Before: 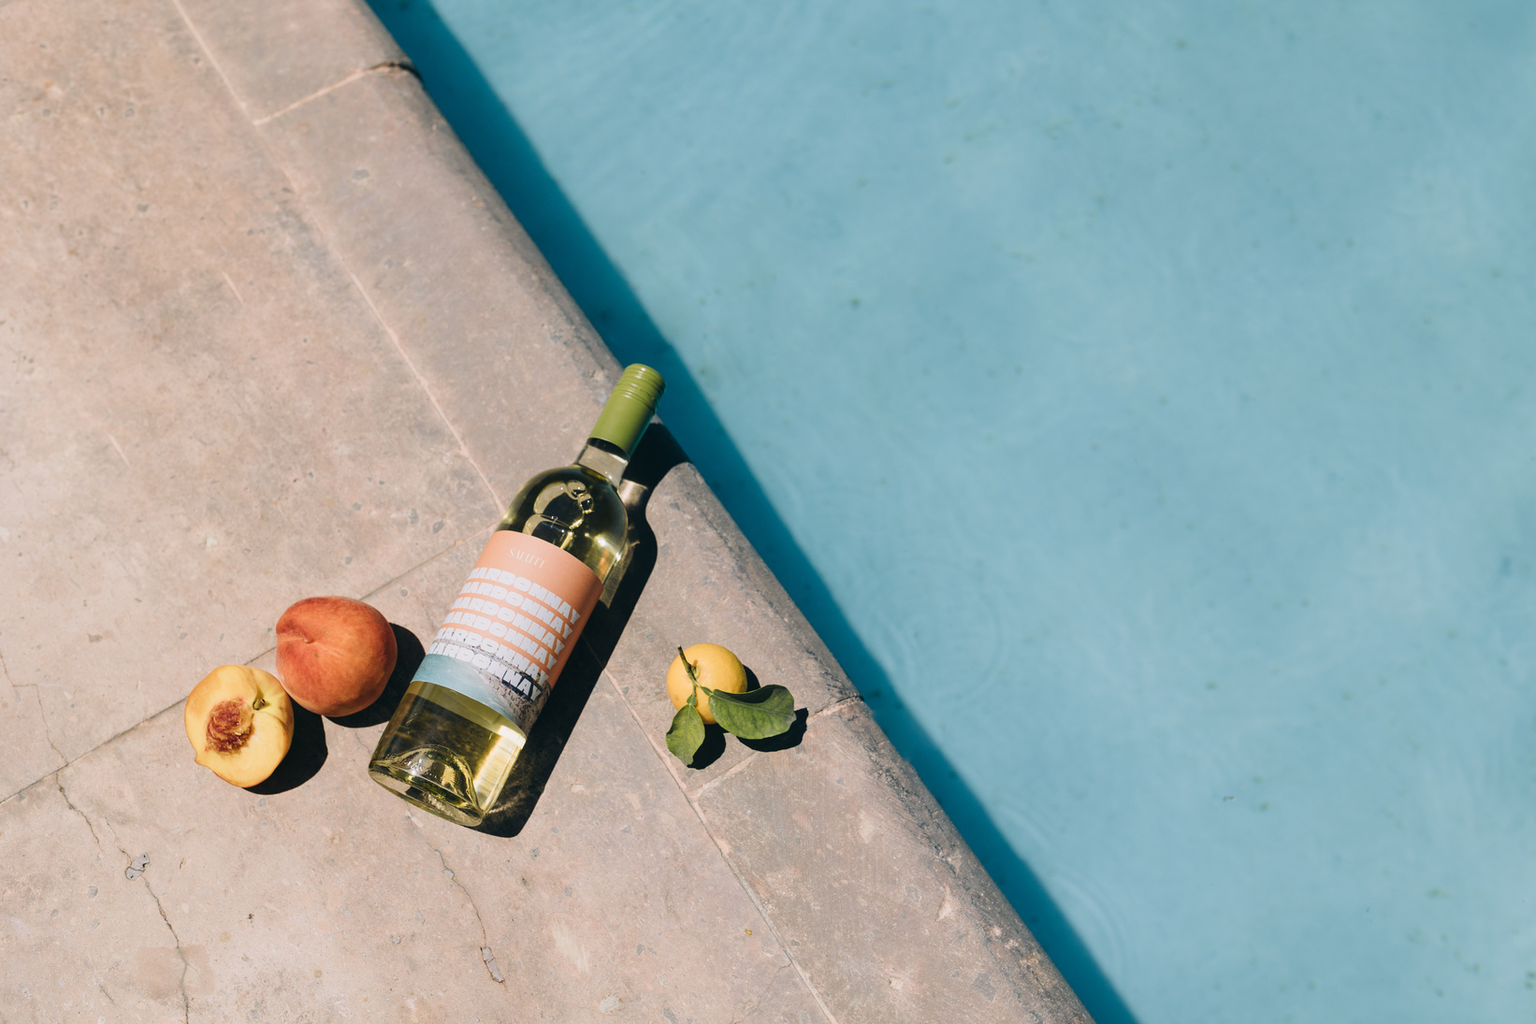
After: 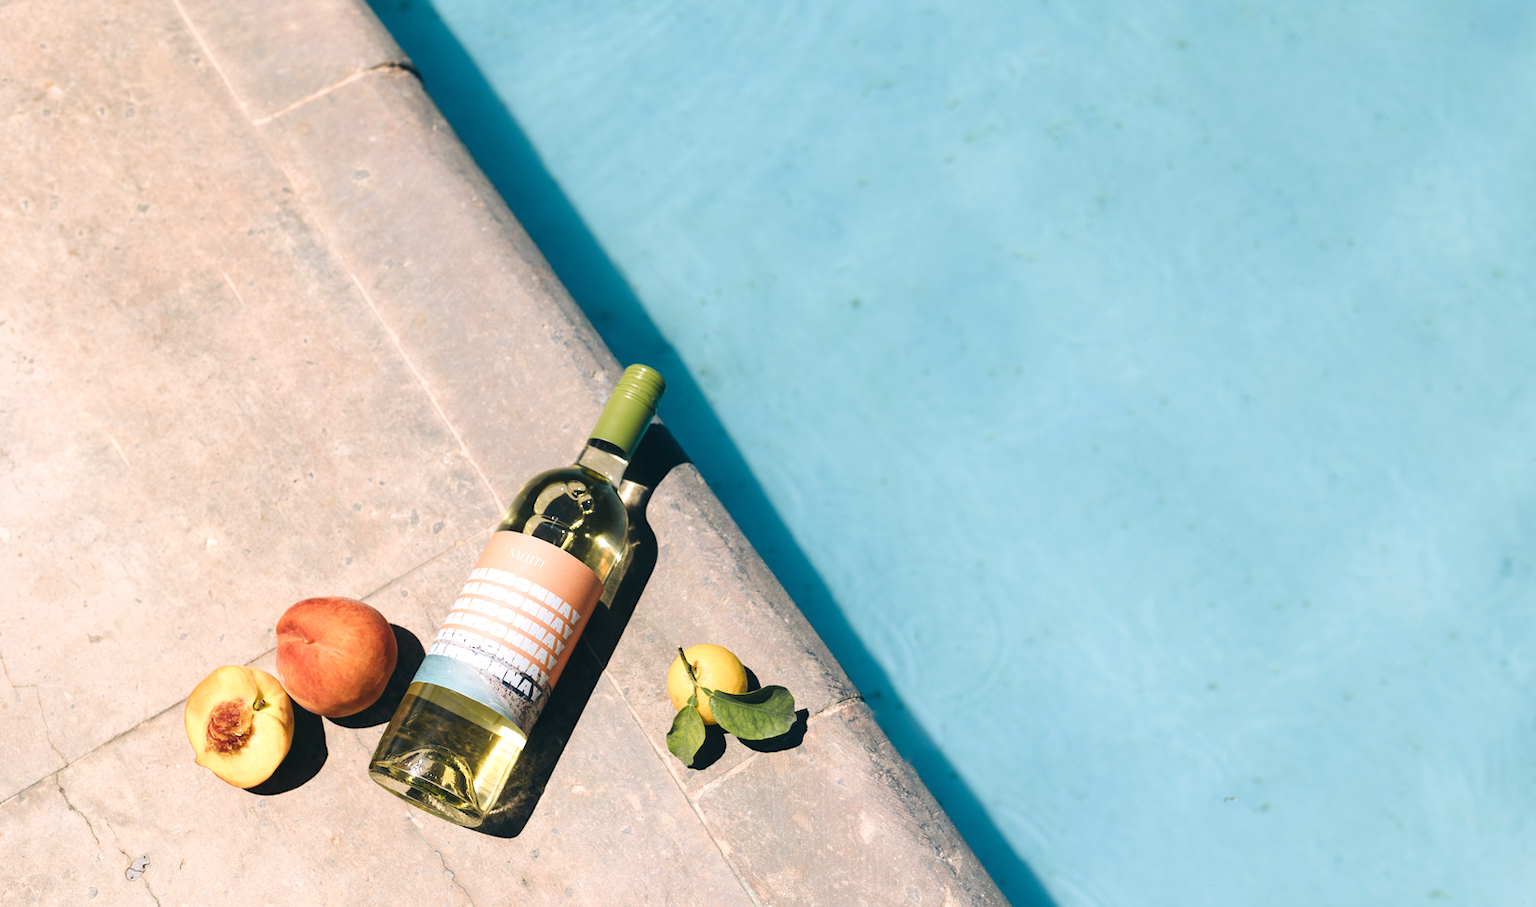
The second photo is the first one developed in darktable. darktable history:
crop and rotate: top 0%, bottom 11.409%
exposure: exposure 0.523 EV, compensate highlight preservation false
